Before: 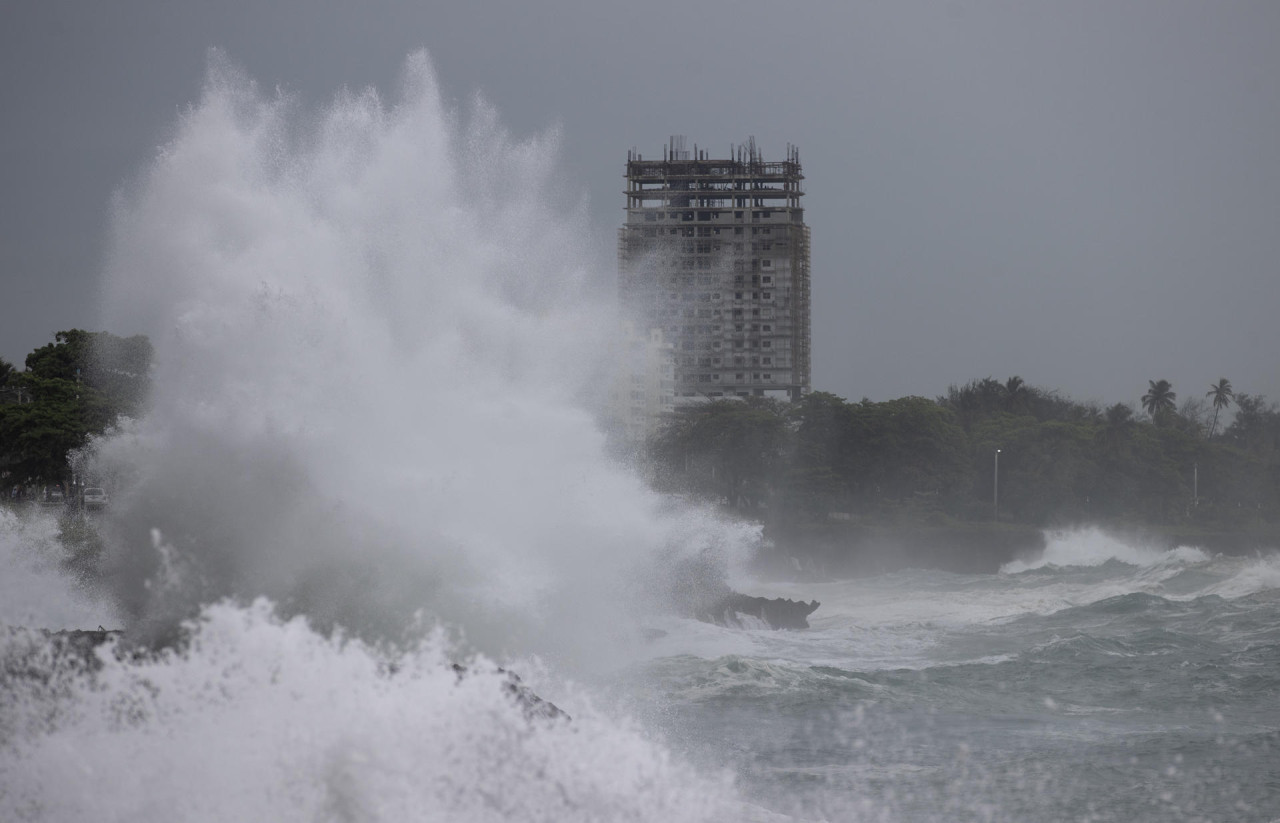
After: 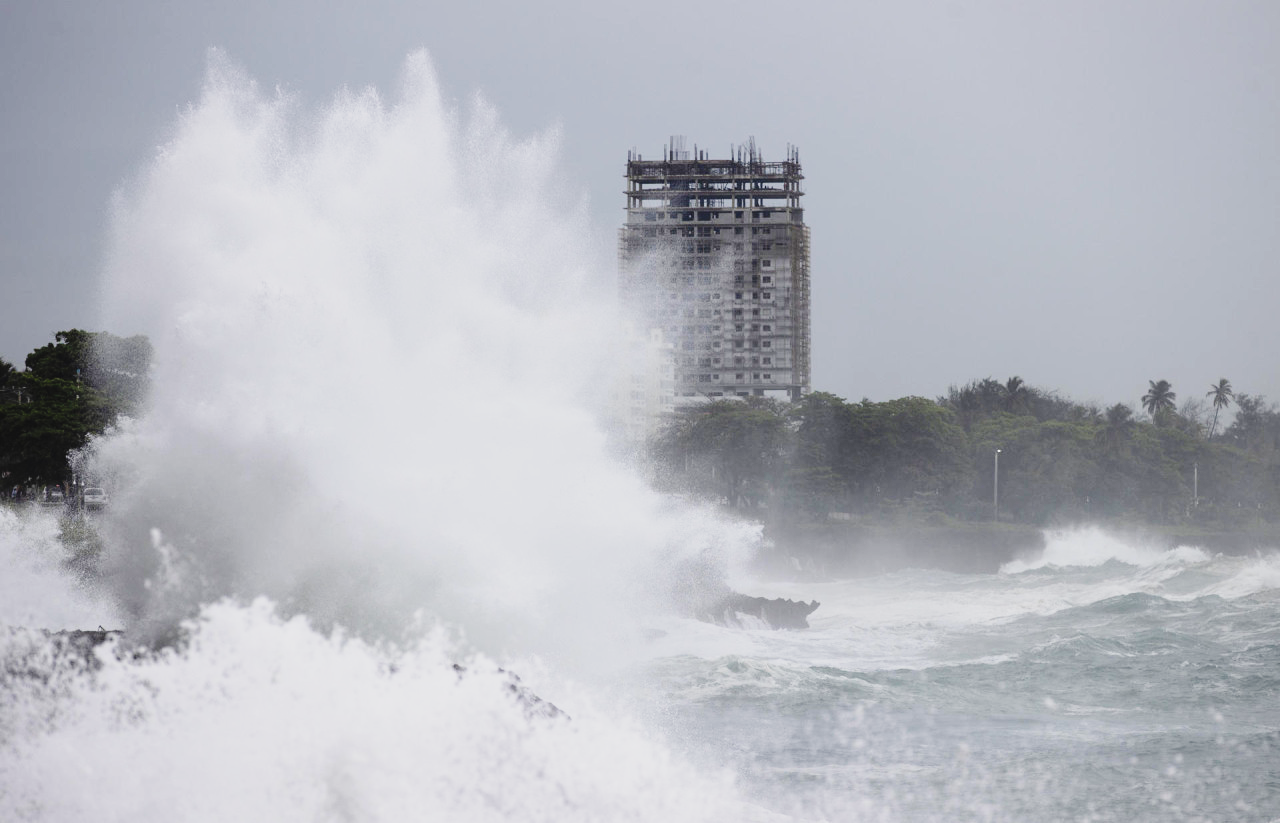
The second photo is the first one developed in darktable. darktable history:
tone curve: curves: ch0 [(0, 0.026) (0.155, 0.133) (0.272, 0.34) (0.434, 0.625) (0.676, 0.871) (0.994, 0.955)], preserve colors none
